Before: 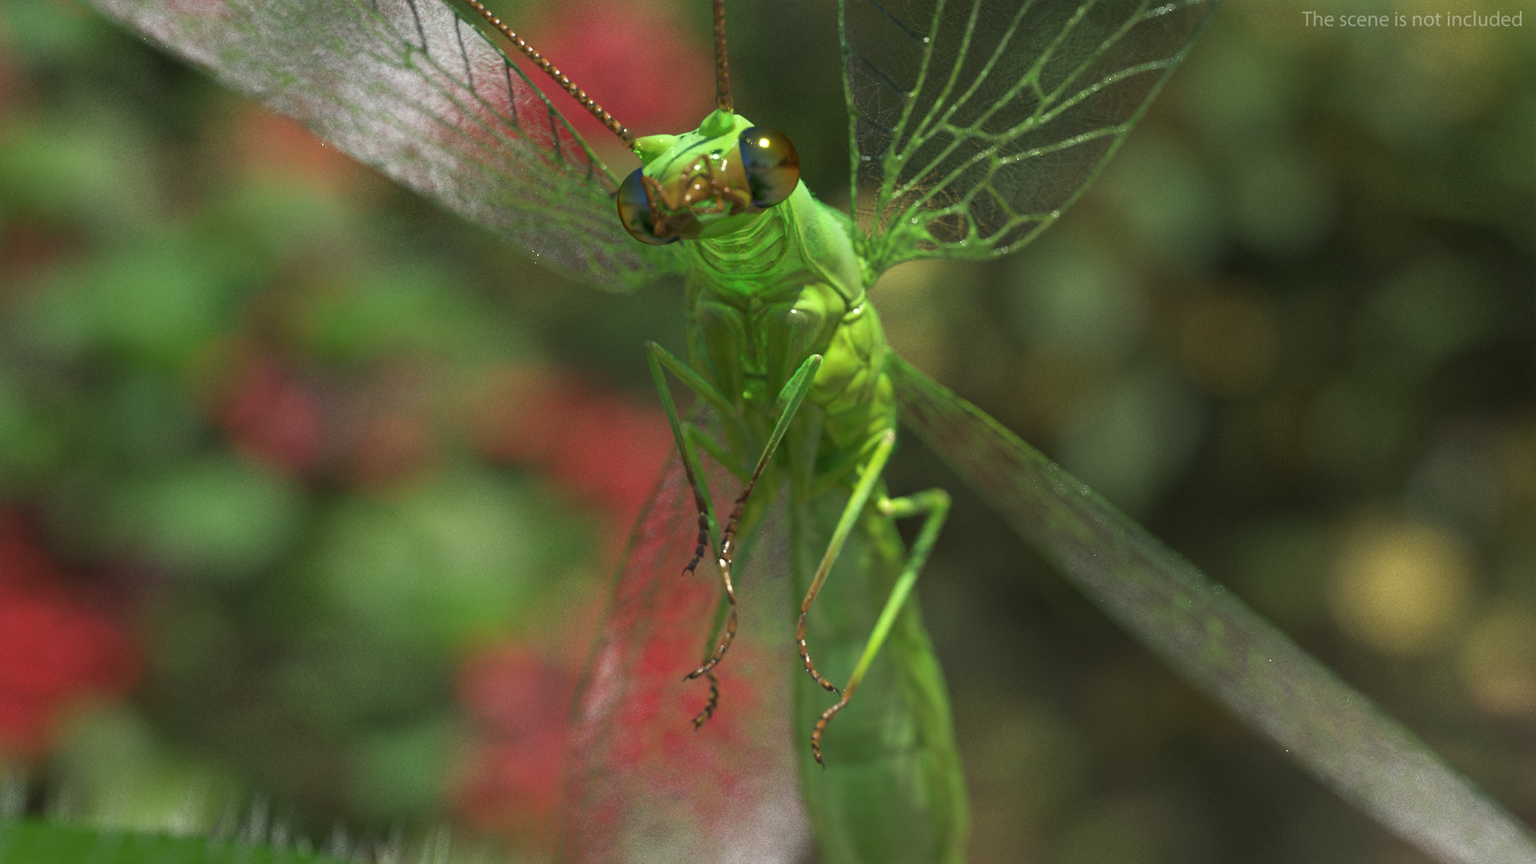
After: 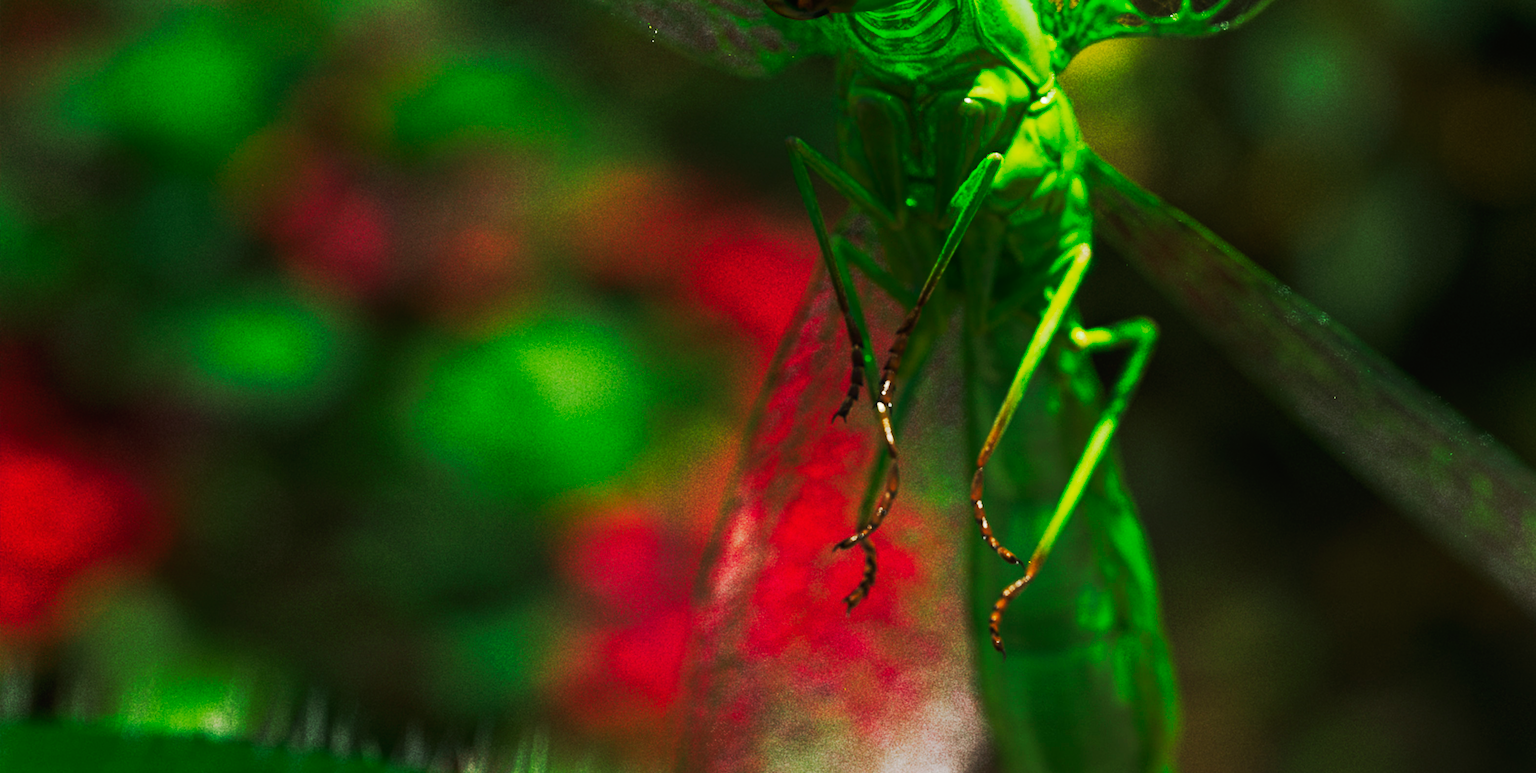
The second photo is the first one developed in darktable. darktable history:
crop: top 26.531%, right 17.959%
tone curve: curves: ch0 [(0, 0) (0.003, 0.005) (0.011, 0.007) (0.025, 0.009) (0.044, 0.013) (0.069, 0.017) (0.1, 0.02) (0.136, 0.029) (0.177, 0.052) (0.224, 0.086) (0.277, 0.129) (0.335, 0.188) (0.399, 0.256) (0.468, 0.361) (0.543, 0.526) (0.623, 0.696) (0.709, 0.784) (0.801, 0.85) (0.898, 0.882) (1, 1)], preserve colors none
